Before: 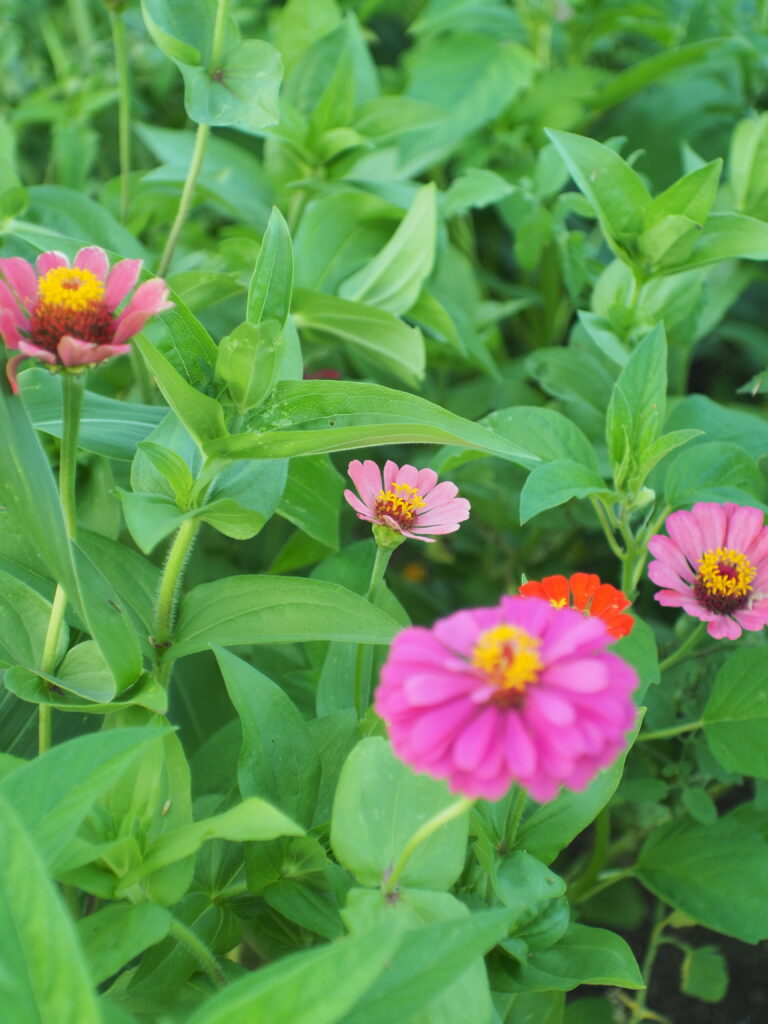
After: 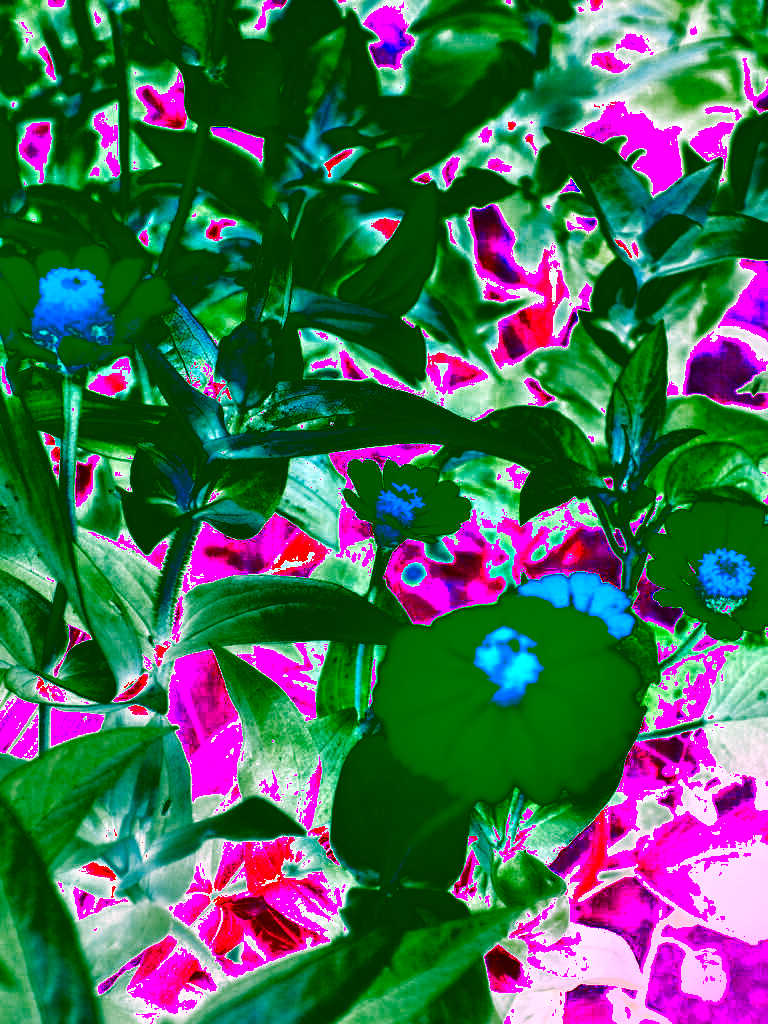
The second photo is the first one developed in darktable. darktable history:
shadows and highlights: soften with gaussian
local contrast: mode bilateral grid, contrast 20, coarseness 50, detail 120%, midtone range 0.2
white balance: red 8, blue 8
